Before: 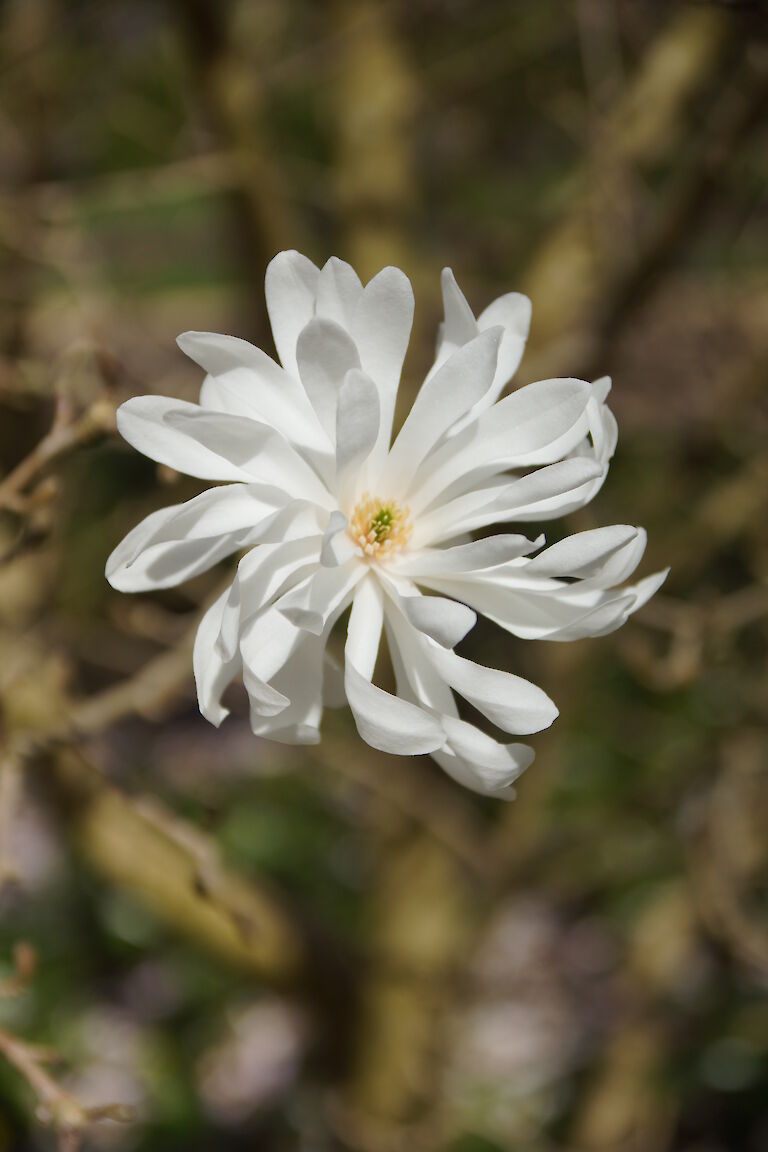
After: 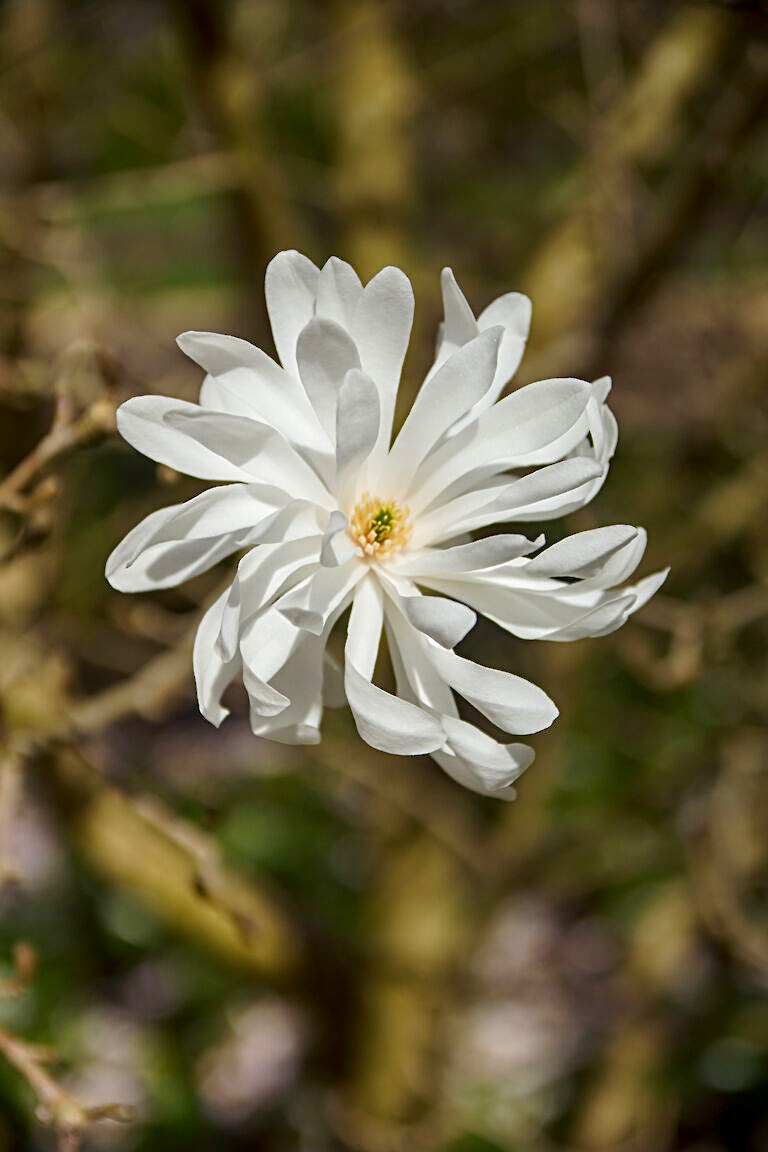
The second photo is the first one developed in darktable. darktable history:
contrast brightness saturation: contrast 0.09, saturation 0.28
sharpen: radius 3.119
local contrast: on, module defaults
